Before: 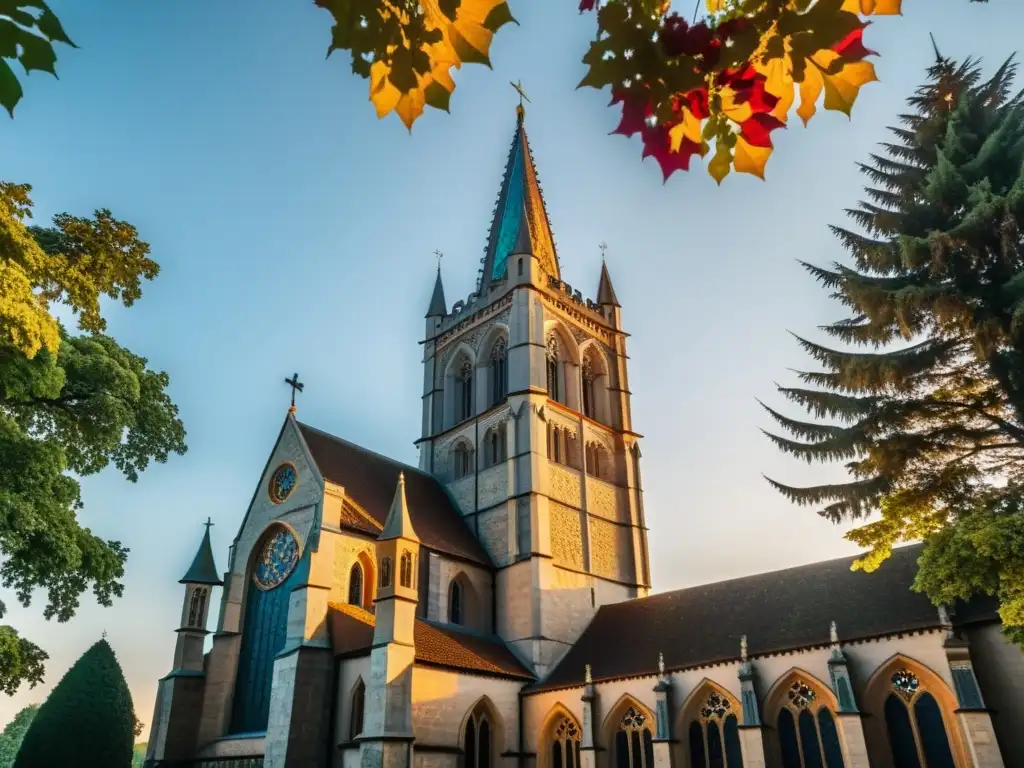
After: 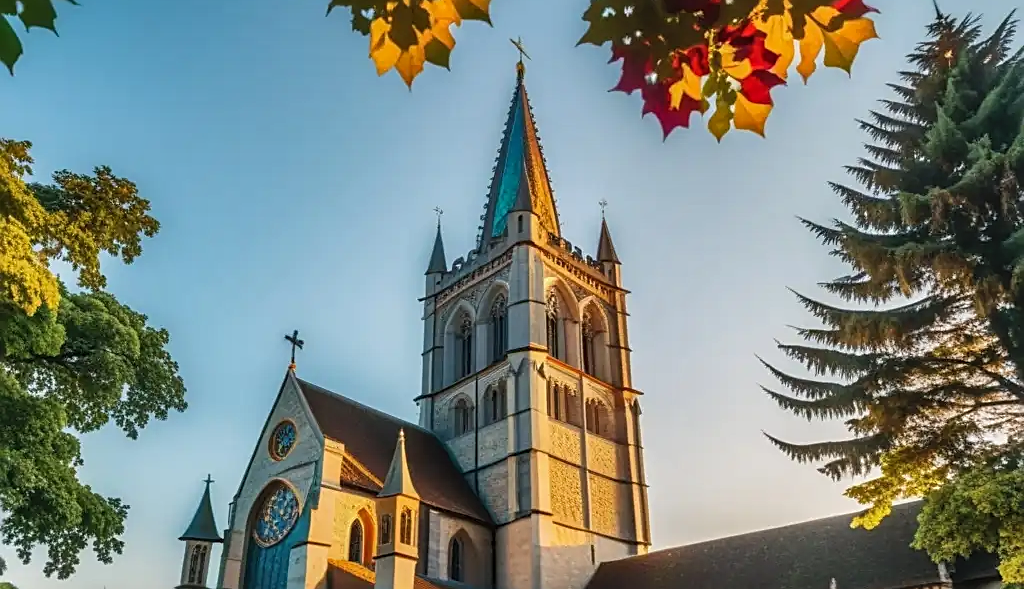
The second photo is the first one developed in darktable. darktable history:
local contrast: detail 110%
shadows and highlights: low approximation 0.01, soften with gaussian
sharpen: amount 0.492
crop: top 5.633%, bottom 17.646%
